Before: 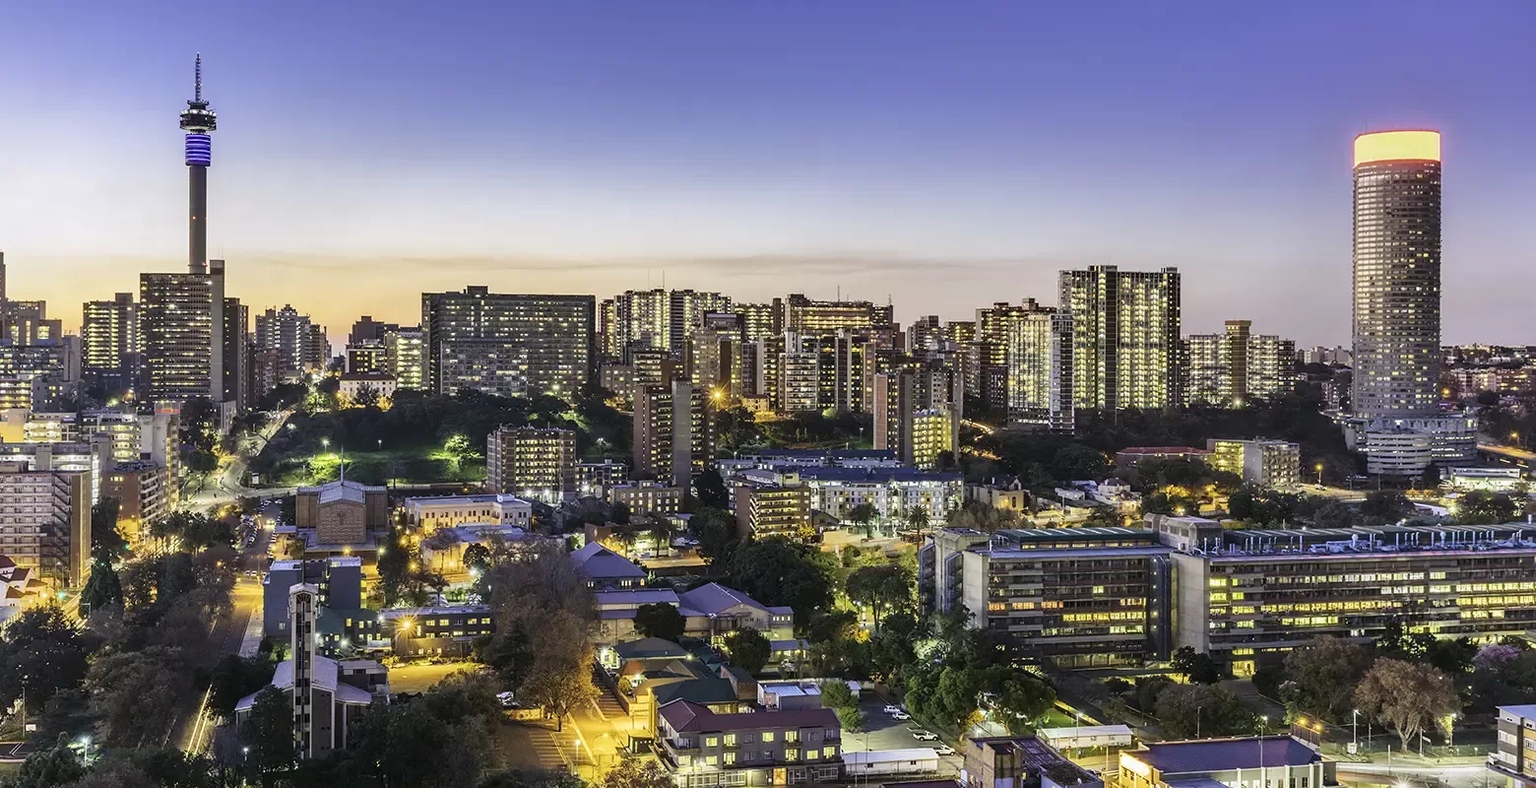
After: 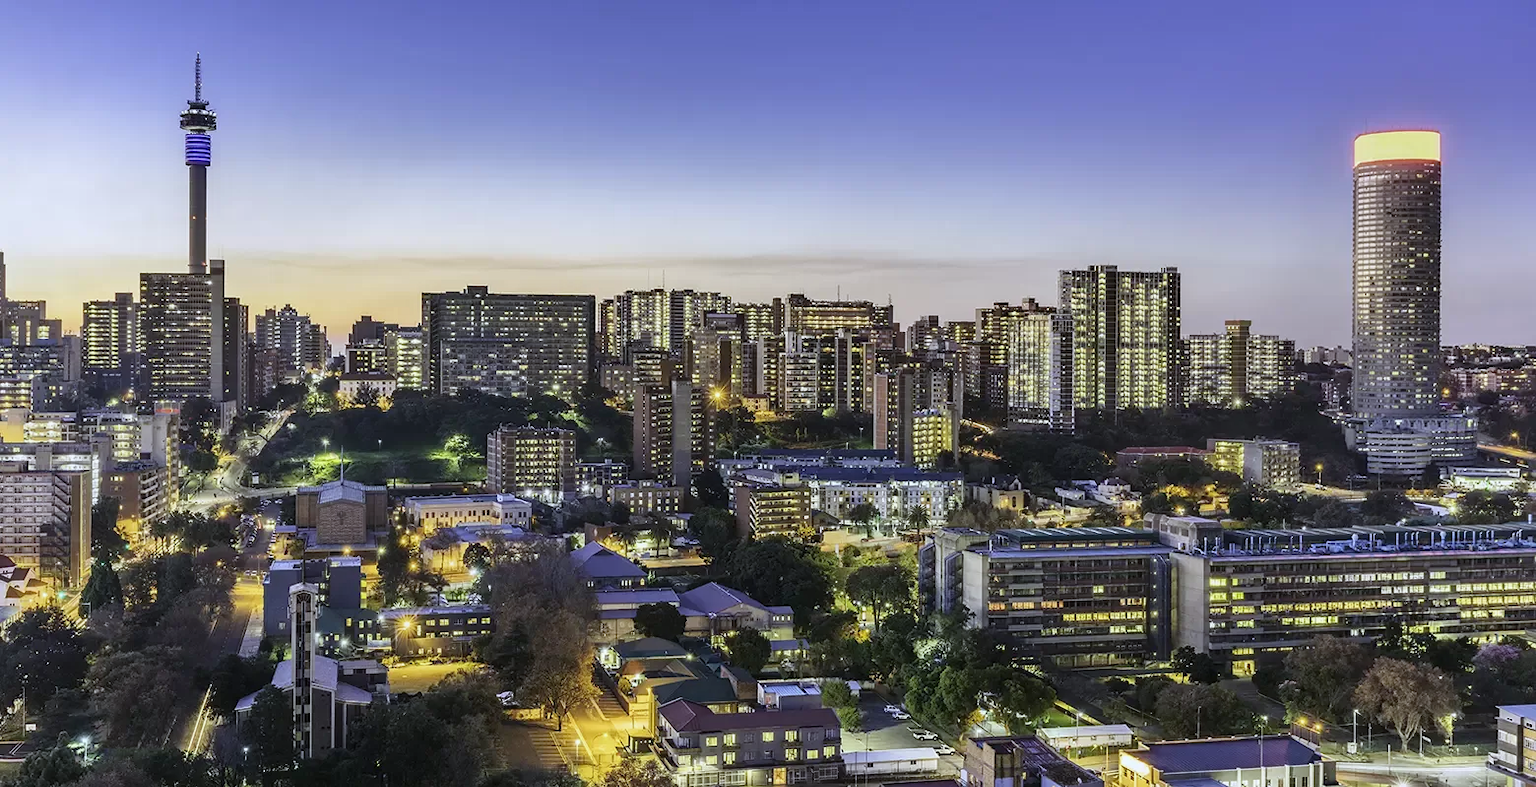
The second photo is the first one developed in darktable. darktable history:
white balance: red 0.967, blue 1.049
exposure: exposure -0.072 EV, compensate highlight preservation false
